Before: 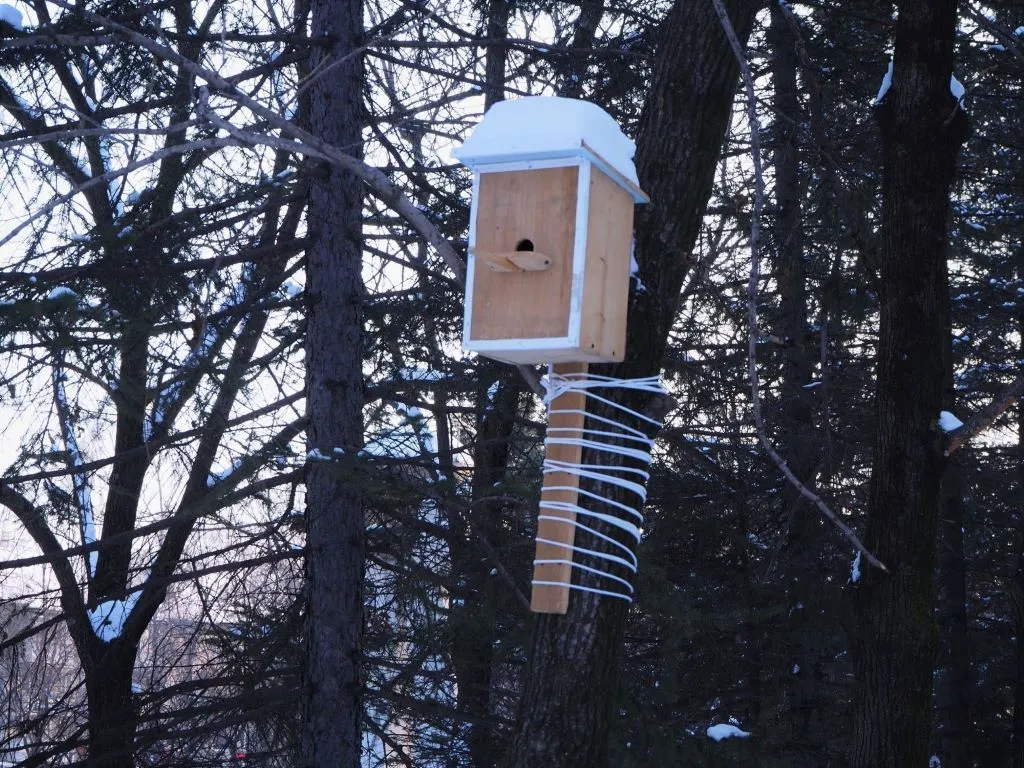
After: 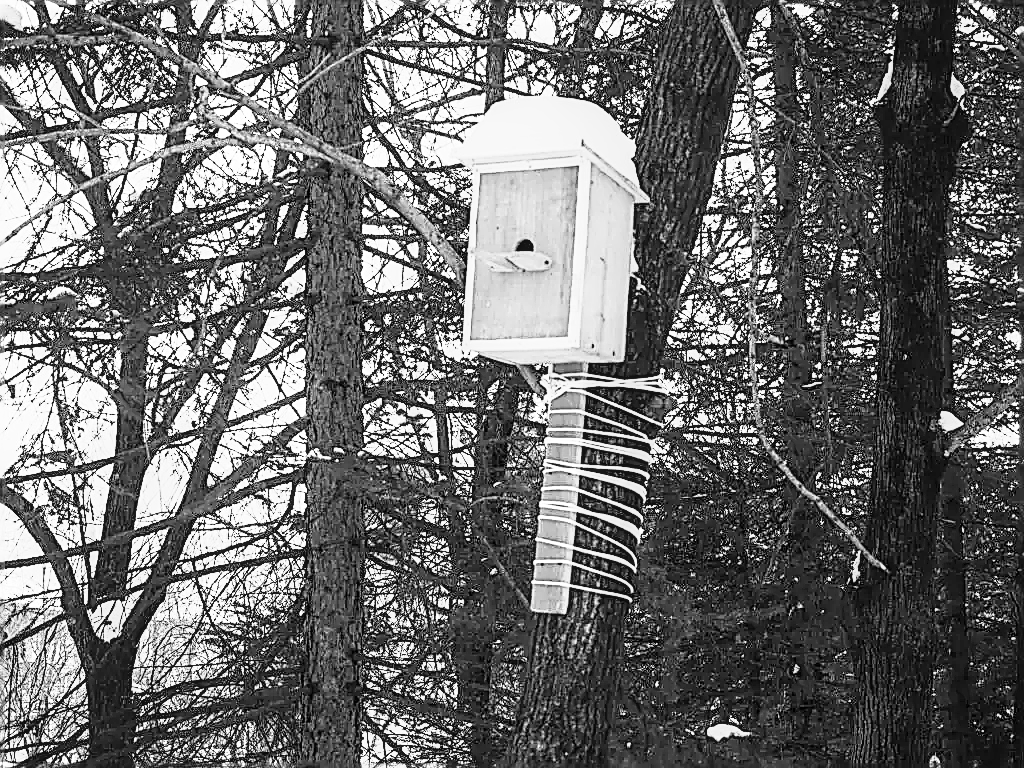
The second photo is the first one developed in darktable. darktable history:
exposure: black level correction 0, exposure 0.9 EV, compensate exposure bias true, compensate highlight preservation false
monochrome: a 16.01, b -2.65, highlights 0.52
local contrast: on, module defaults
sharpen: amount 1.861
color balance rgb: perceptual saturation grading › global saturation 20%, perceptual saturation grading › highlights -25%, perceptual saturation grading › shadows 25%, global vibrance 50%
base curve: curves: ch0 [(0, 0) (0.012, 0.01) (0.073, 0.168) (0.31, 0.711) (0.645, 0.957) (1, 1)], preserve colors none
